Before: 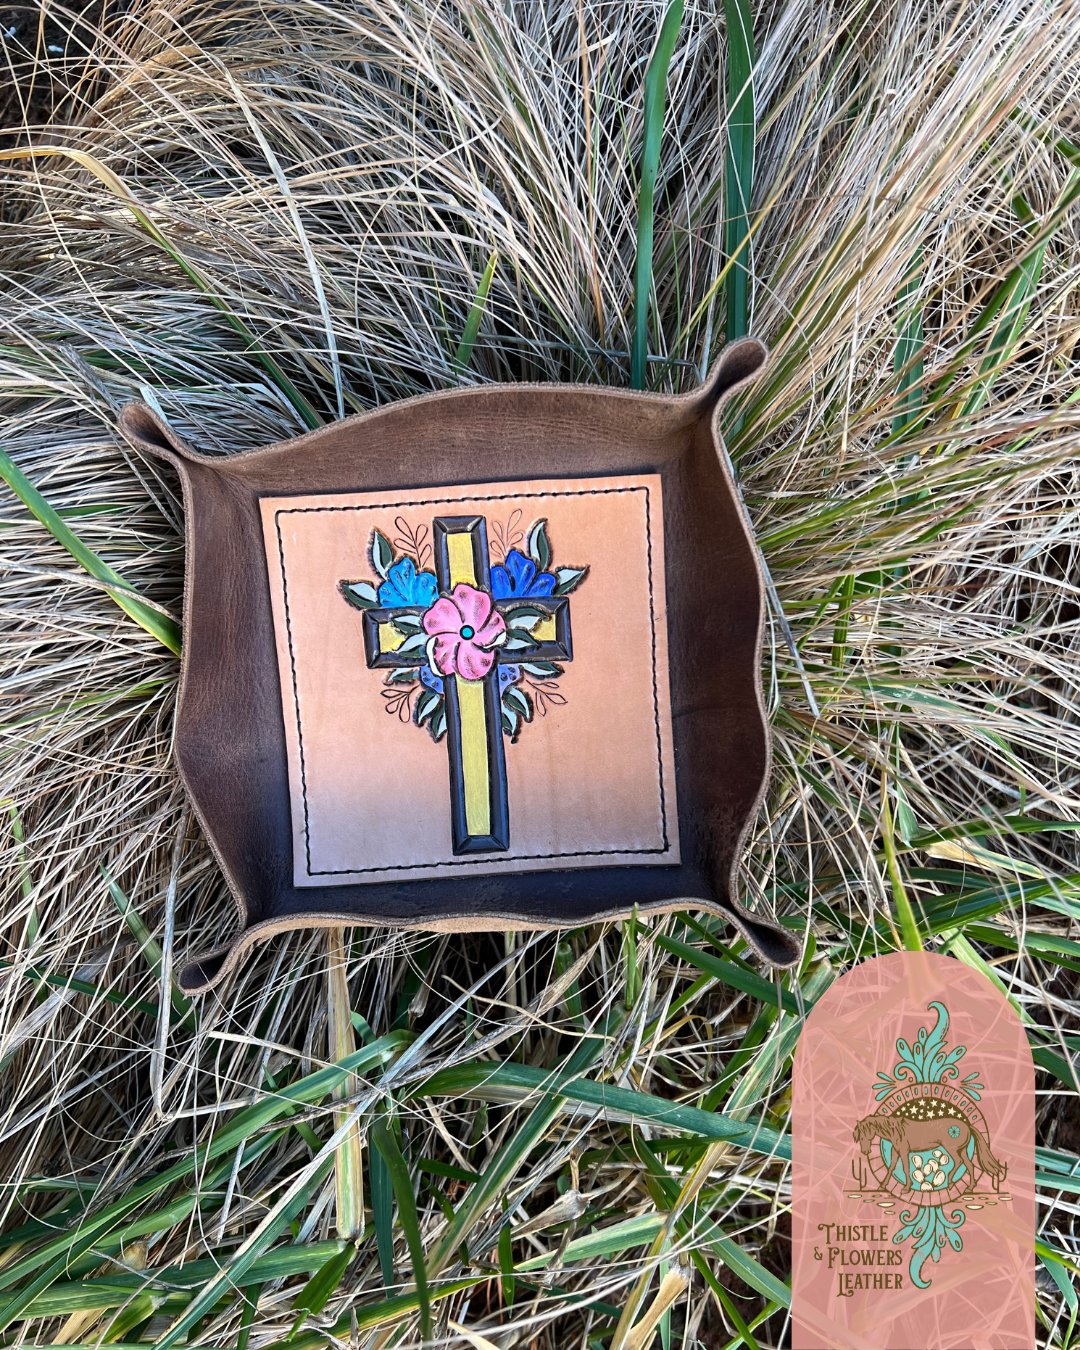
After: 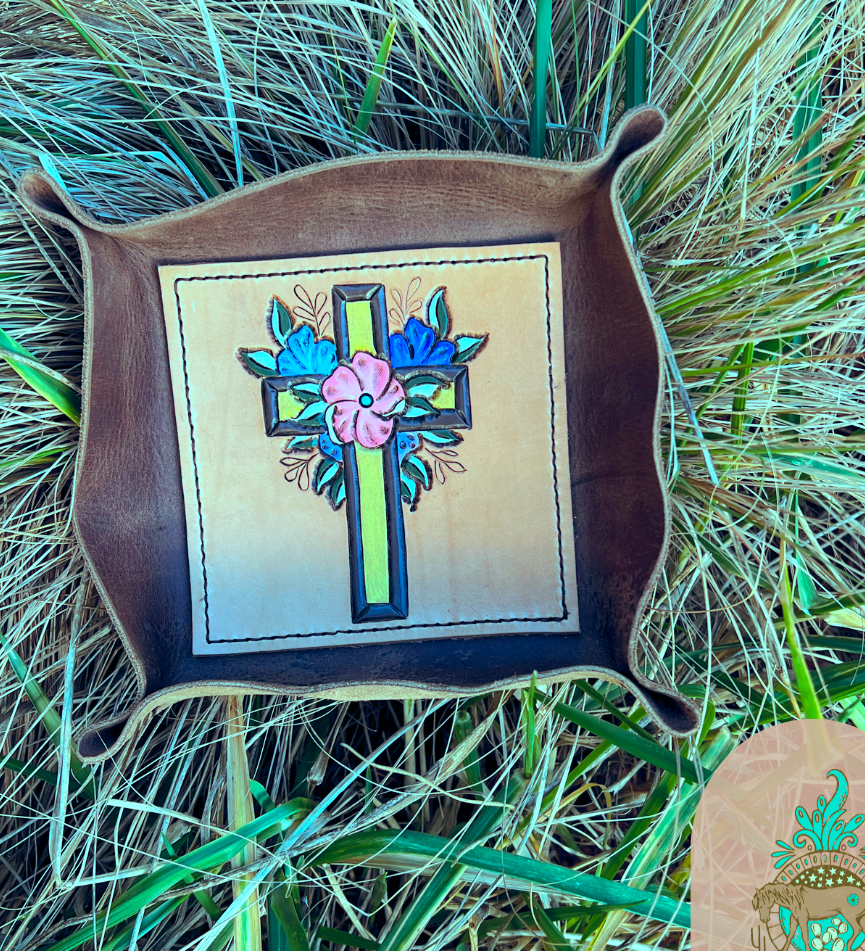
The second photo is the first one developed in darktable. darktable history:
color balance rgb: highlights gain › chroma 7.369%, highlights gain › hue 183.4°, global offset › chroma 0.149%, global offset › hue 253.68°, linear chroma grading › global chroma 14.786%, perceptual saturation grading › global saturation 0.752%, perceptual brilliance grading › mid-tones 9.716%, perceptual brilliance grading › shadows 15.575%, global vibrance 14.813%
crop: left 9.38%, top 17.221%, right 10.498%, bottom 12.33%
